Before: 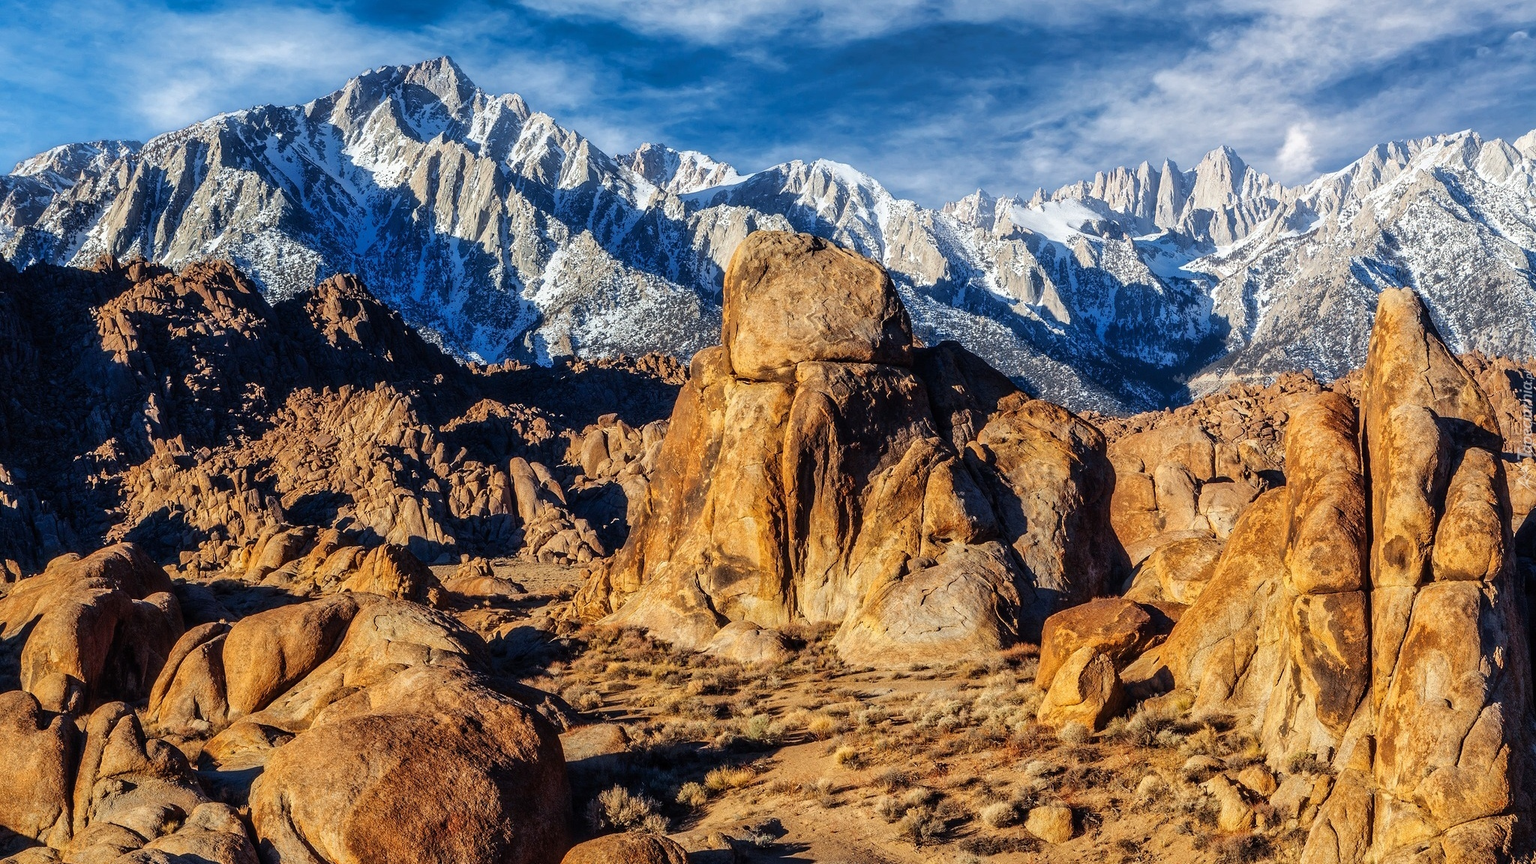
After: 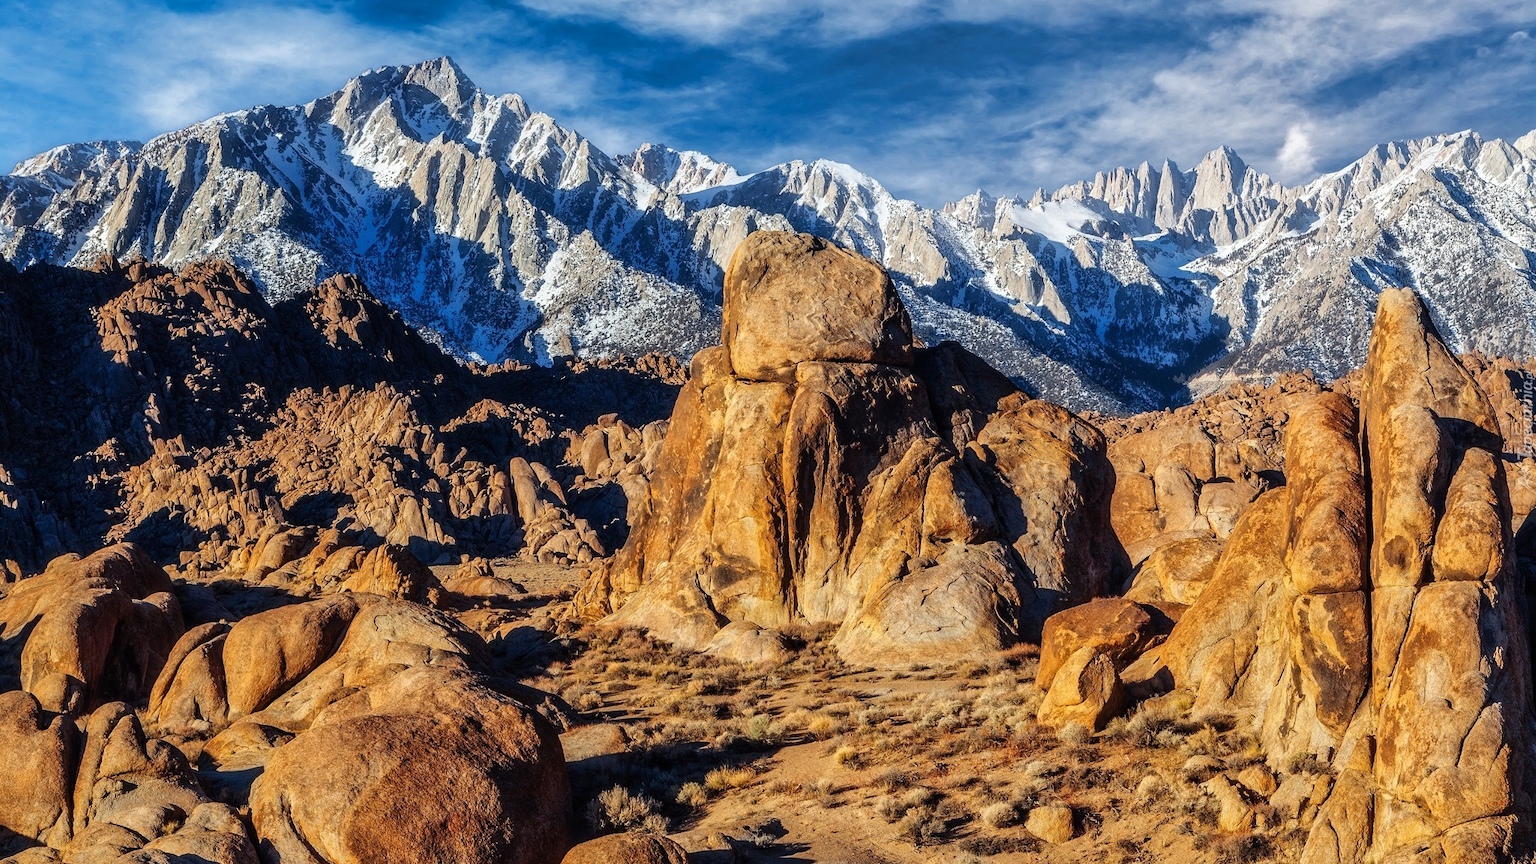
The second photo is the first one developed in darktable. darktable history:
shadows and highlights: shadows 4.95, highlights color adjustment 51.94%, soften with gaussian
